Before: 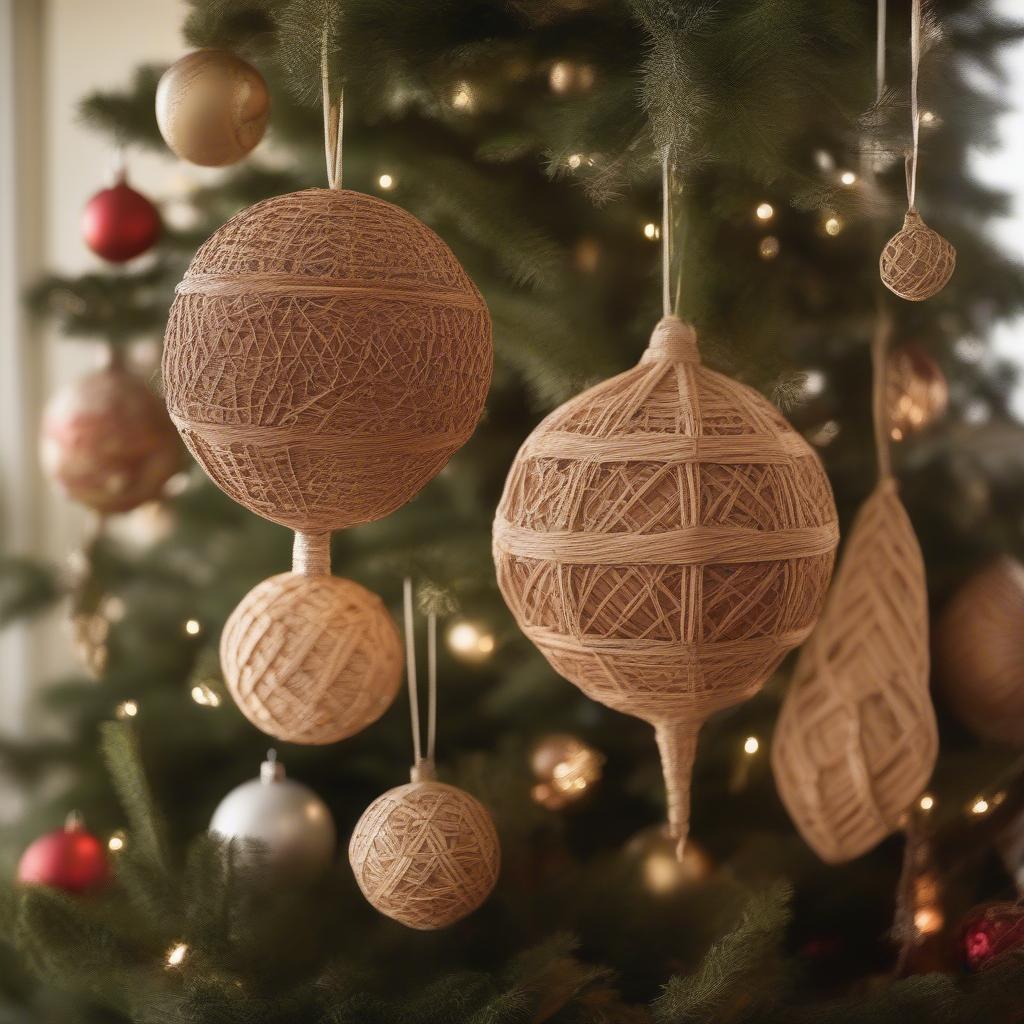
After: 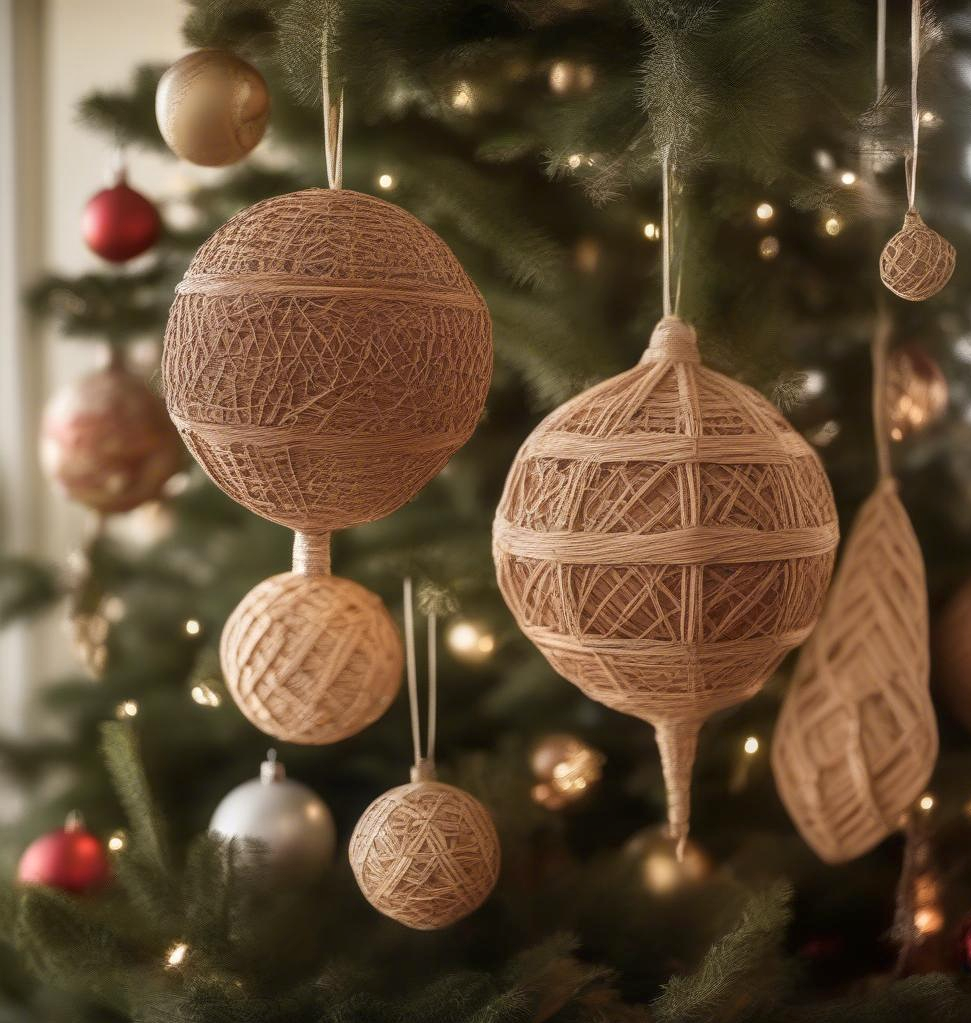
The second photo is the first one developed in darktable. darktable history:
crop and rotate: left 0%, right 5.137%
local contrast: on, module defaults
